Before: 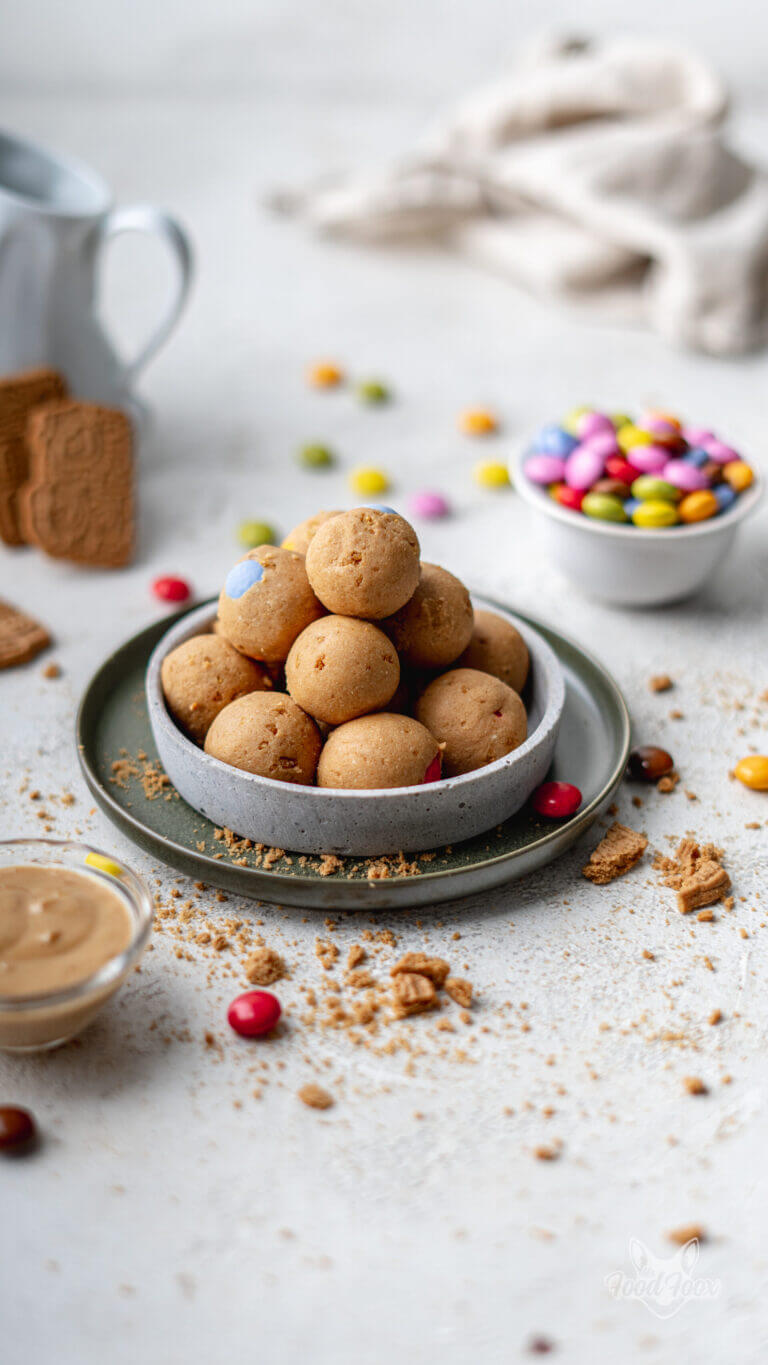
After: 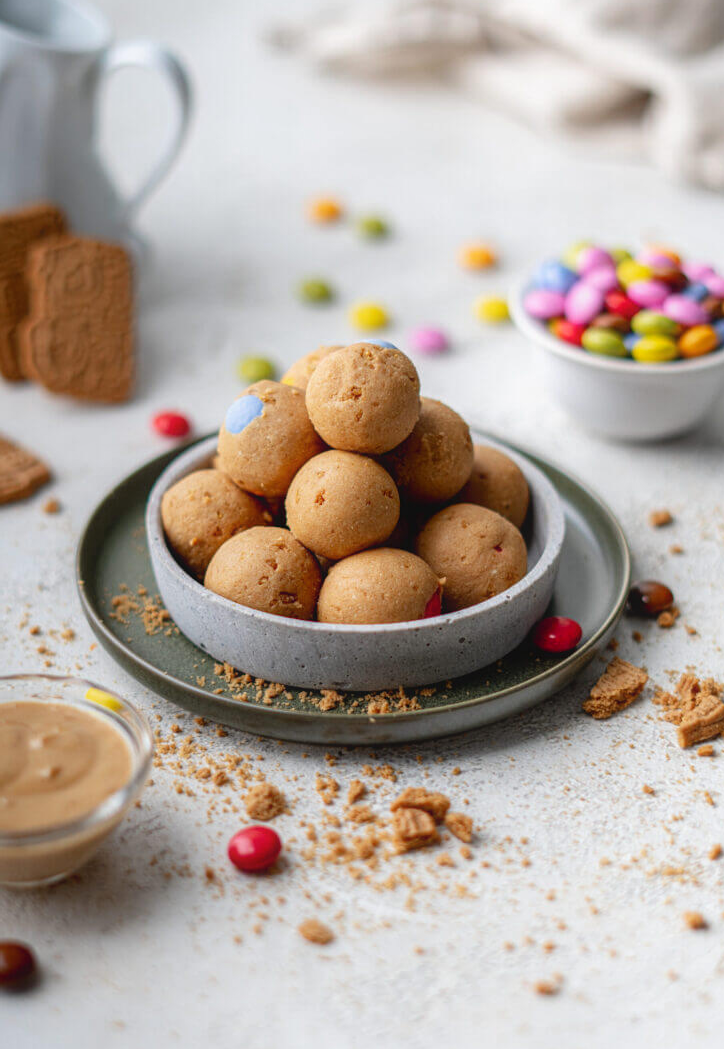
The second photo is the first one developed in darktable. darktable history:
crop and rotate: angle 0.051°, top 12.058%, right 5.576%, bottom 10.962%
contrast equalizer: y [[0.5, 0.488, 0.462, 0.461, 0.491, 0.5], [0.5 ×6], [0.5 ×6], [0 ×6], [0 ×6]]
